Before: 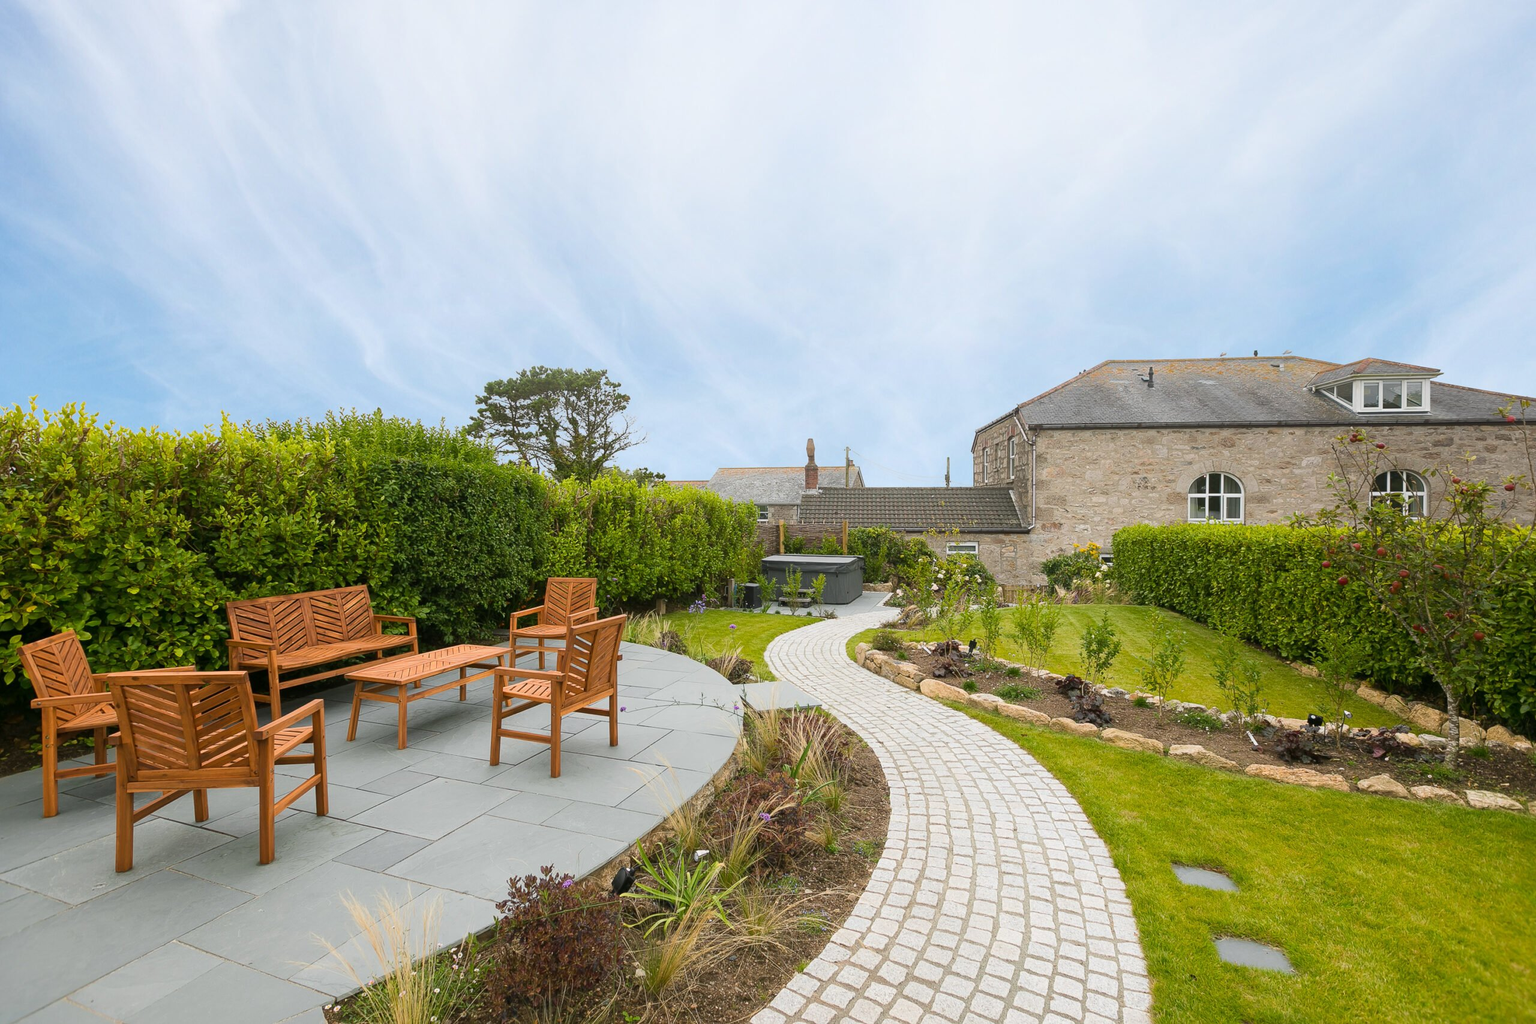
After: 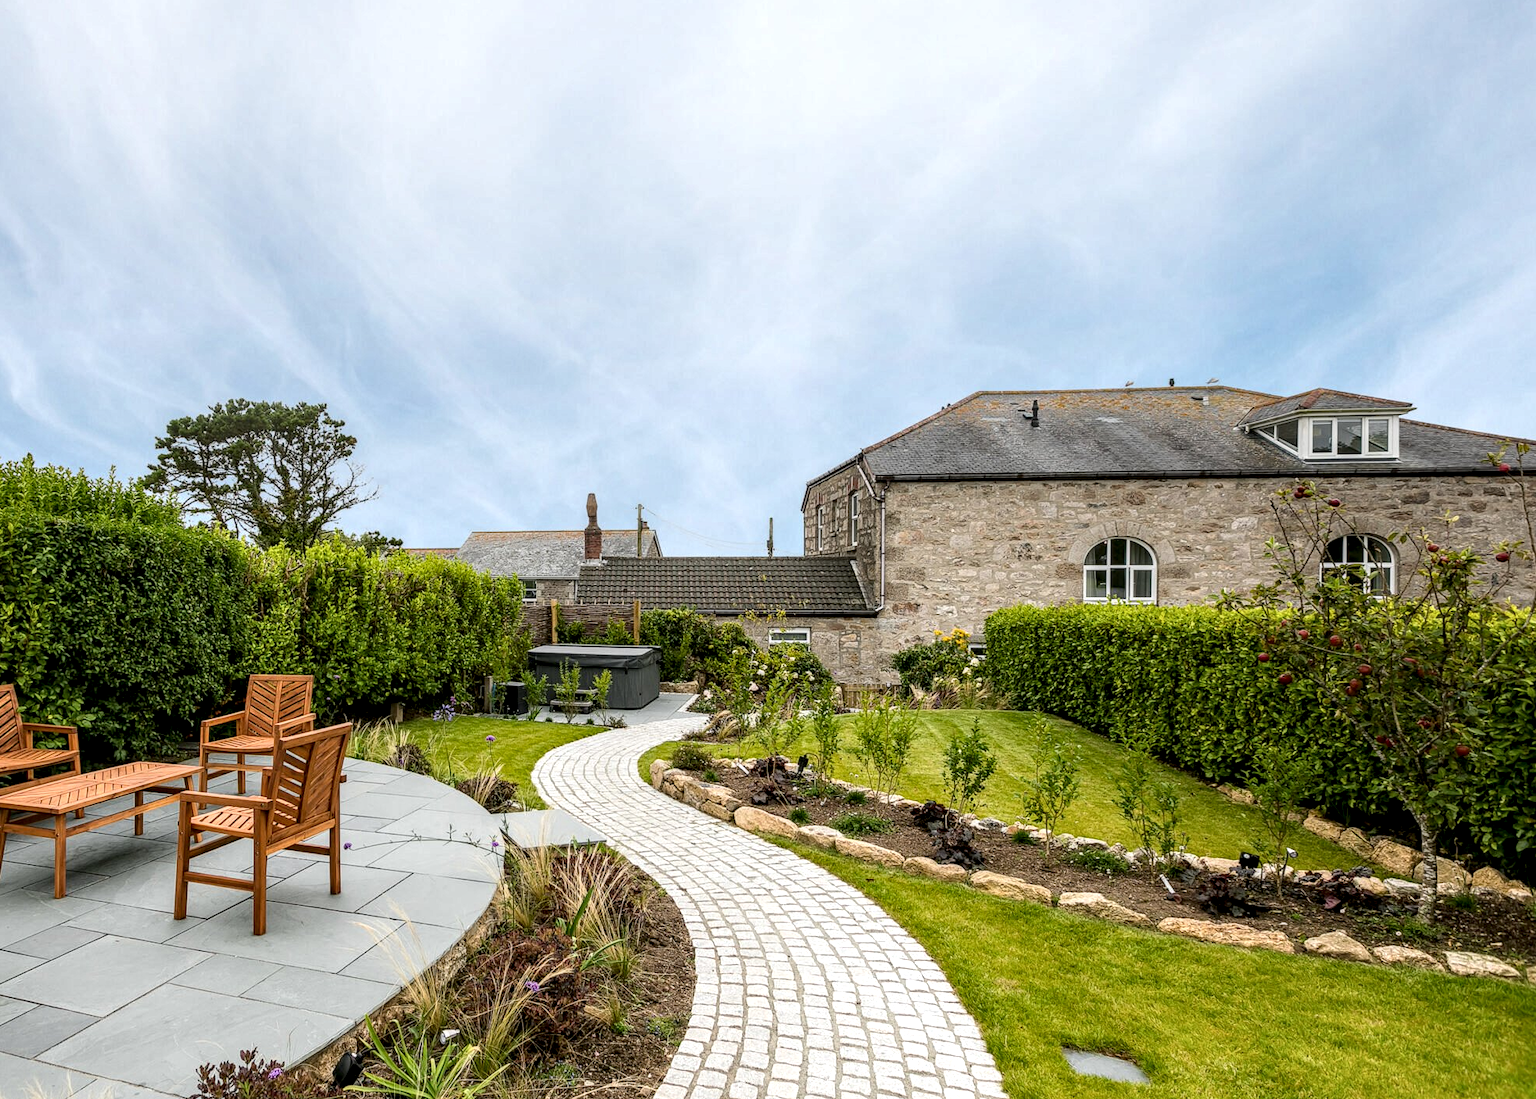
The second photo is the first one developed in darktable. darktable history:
local contrast: highlights 15%, shadows 36%, detail 184%, midtone range 0.472
crop: left 23.213%, top 5.863%, bottom 11.695%
levels: mode automatic, levels [0.129, 0.519, 0.867]
